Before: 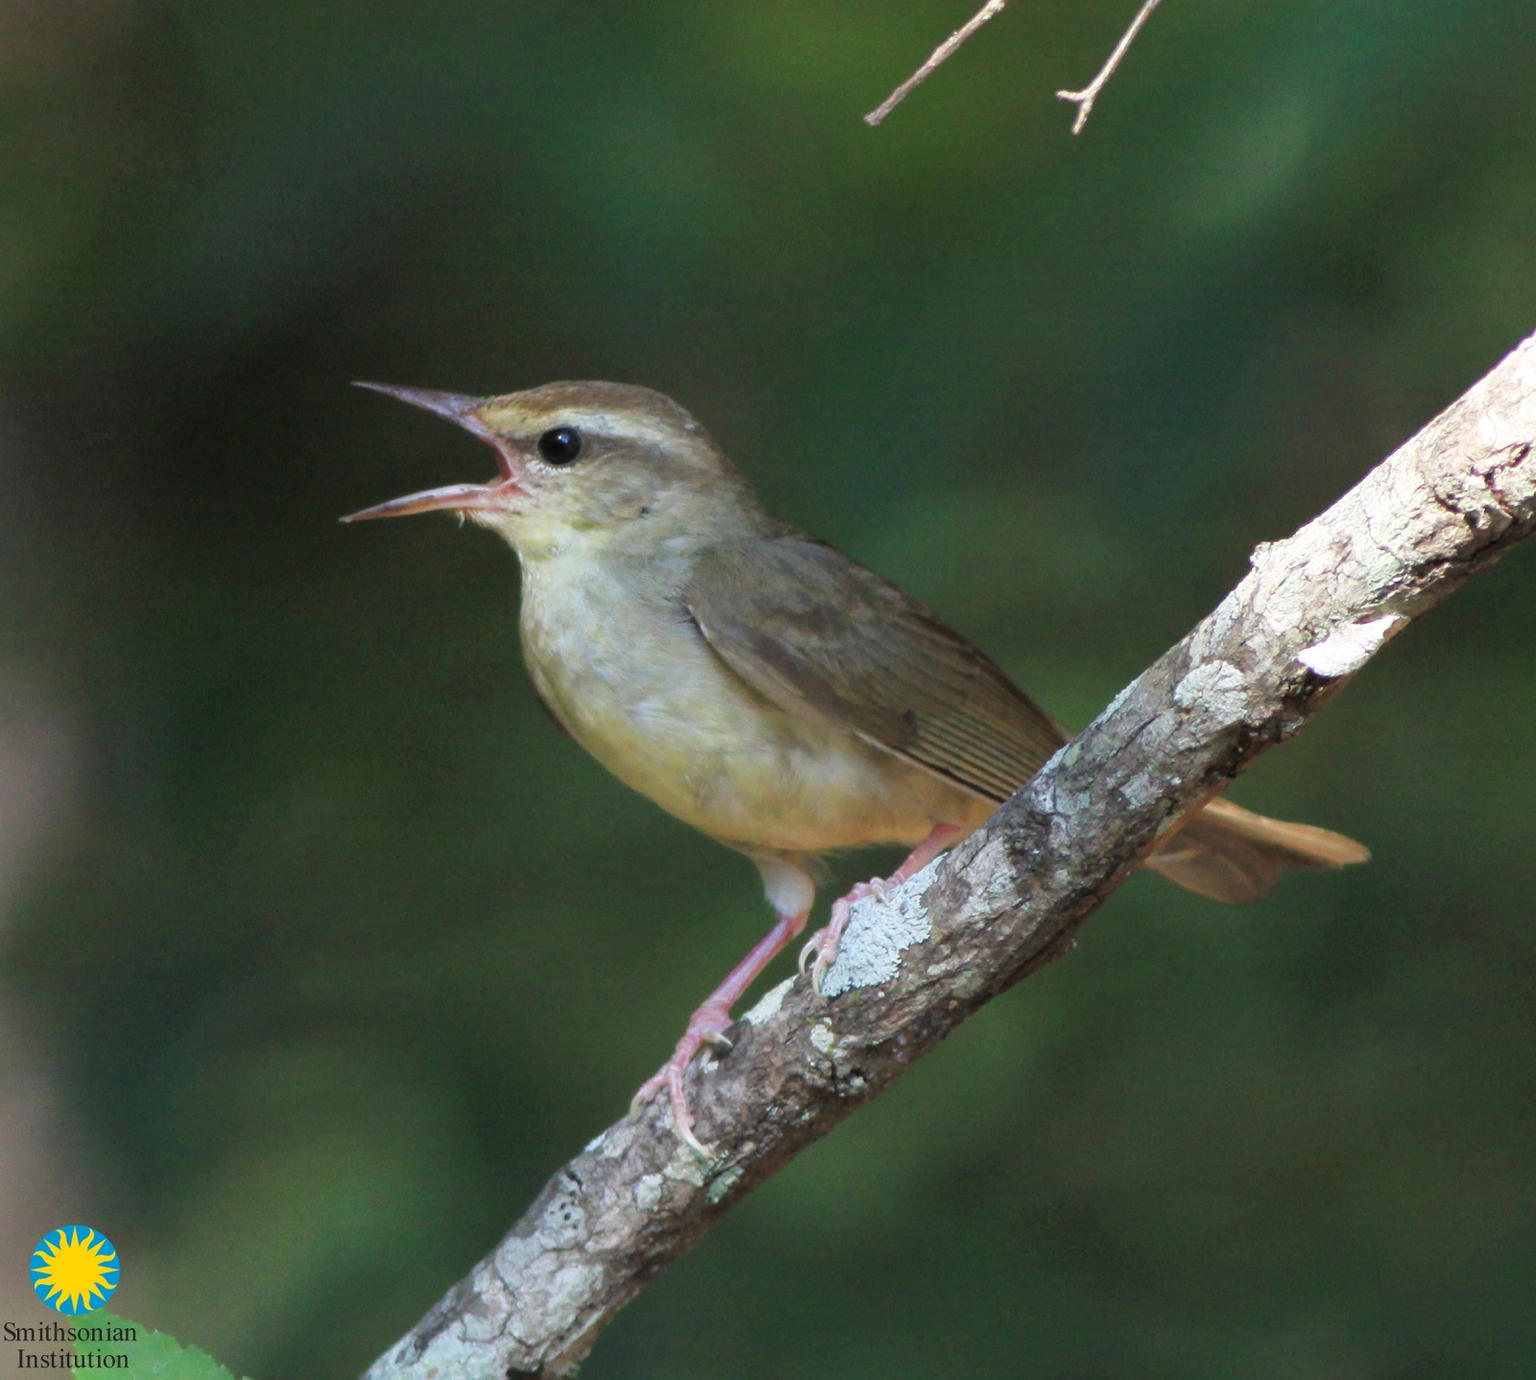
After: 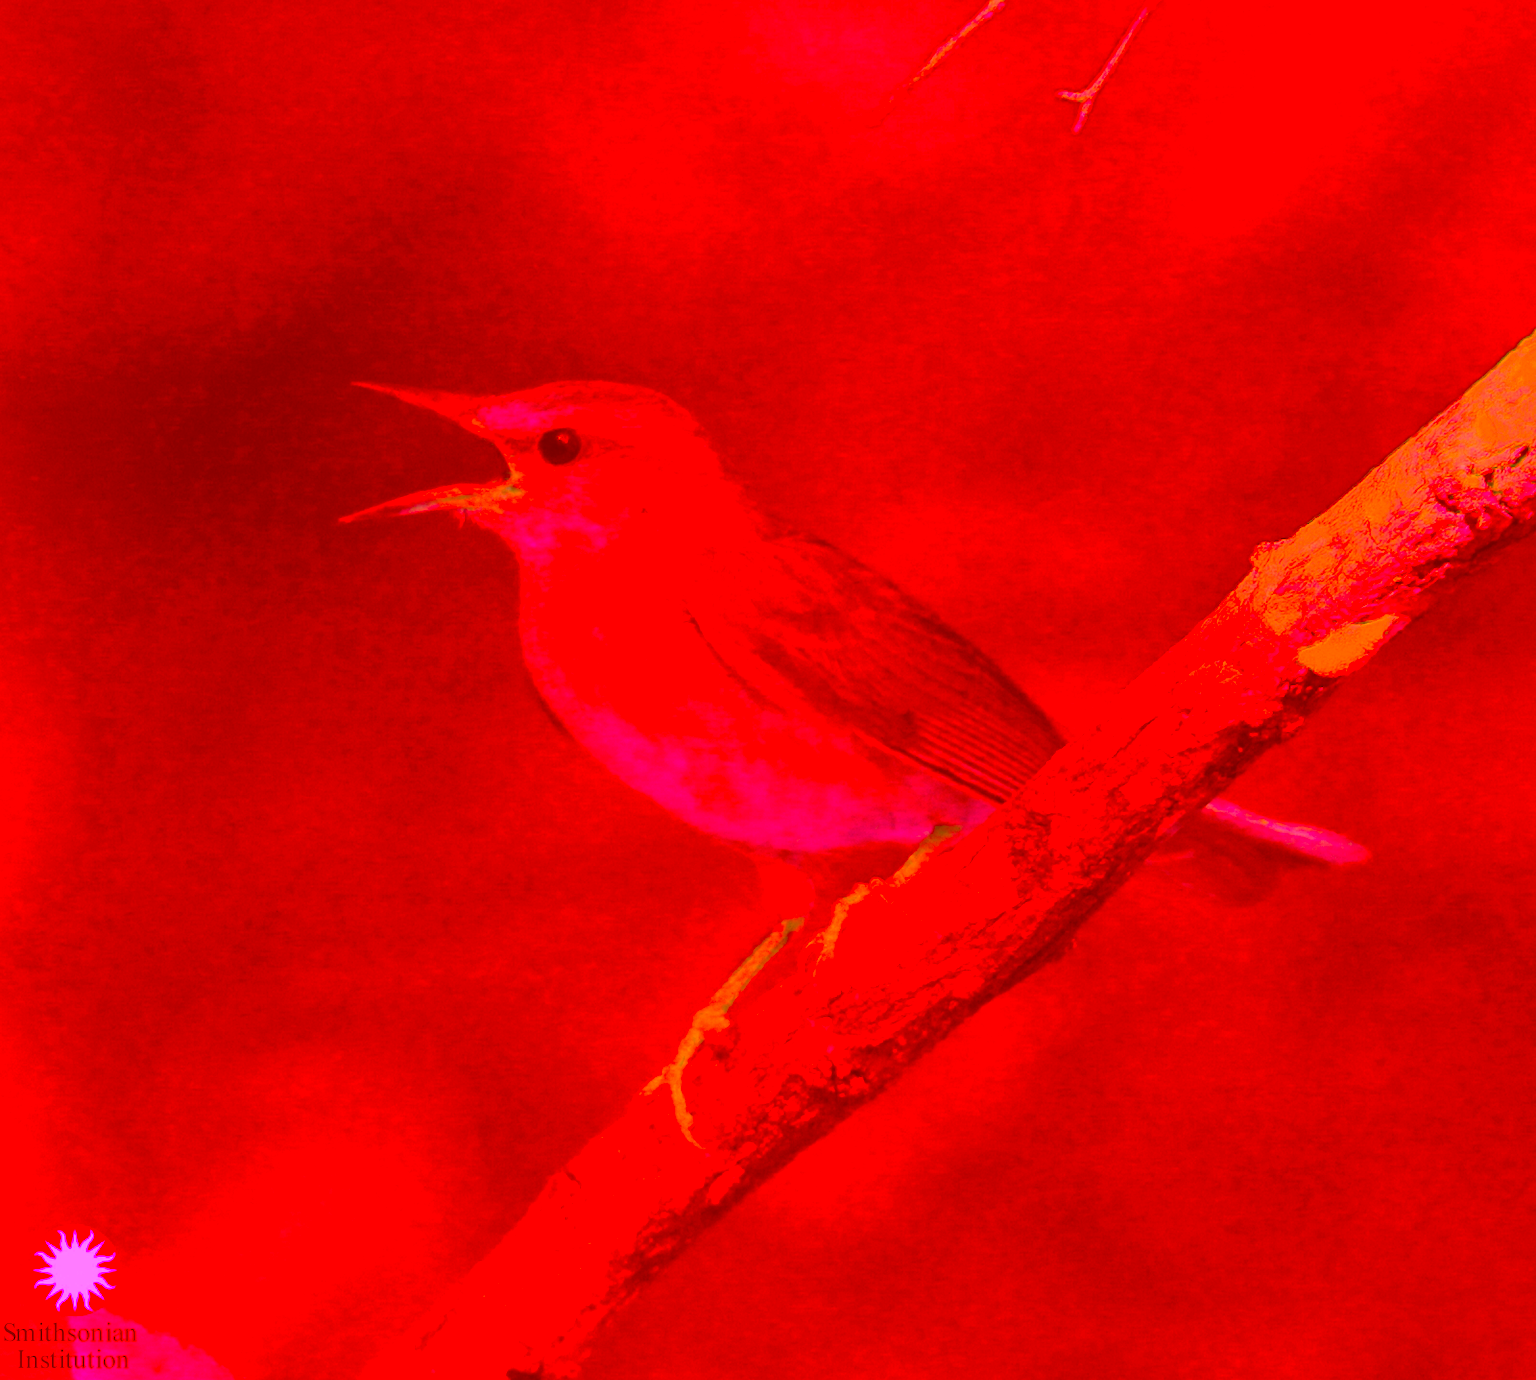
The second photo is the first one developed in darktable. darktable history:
color correction: highlights a* -39.32, highlights b* -39.69, shadows a* -39.85, shadows b* -39.63, saturation -3
